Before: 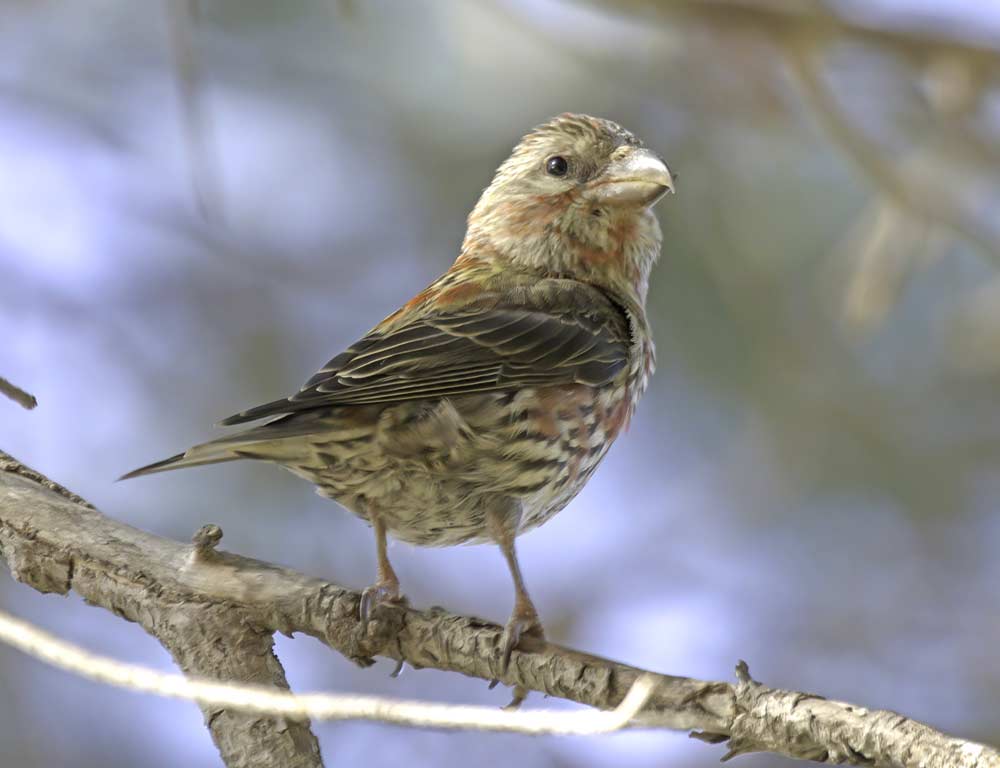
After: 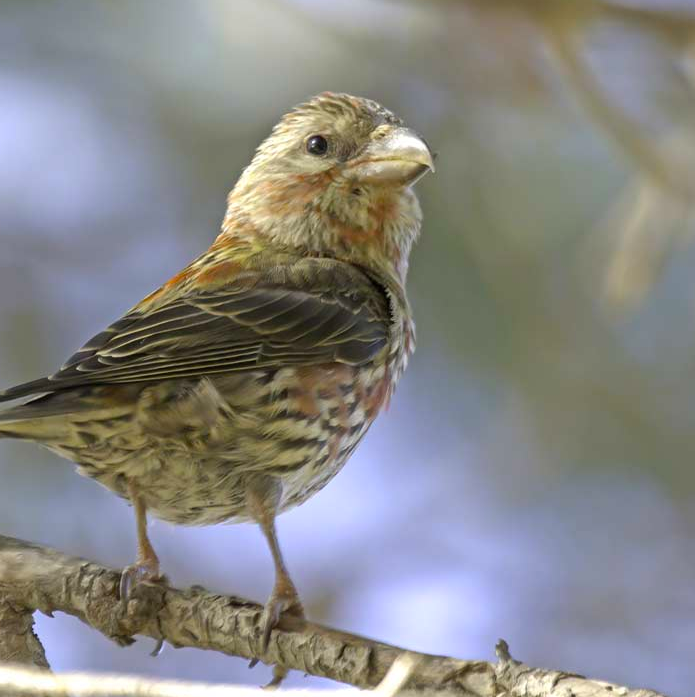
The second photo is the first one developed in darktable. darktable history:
crop and rotate: left 24.034%, top 2.838%, right 6.406%, bottom 6.299%
color balance: output saturation 120%
